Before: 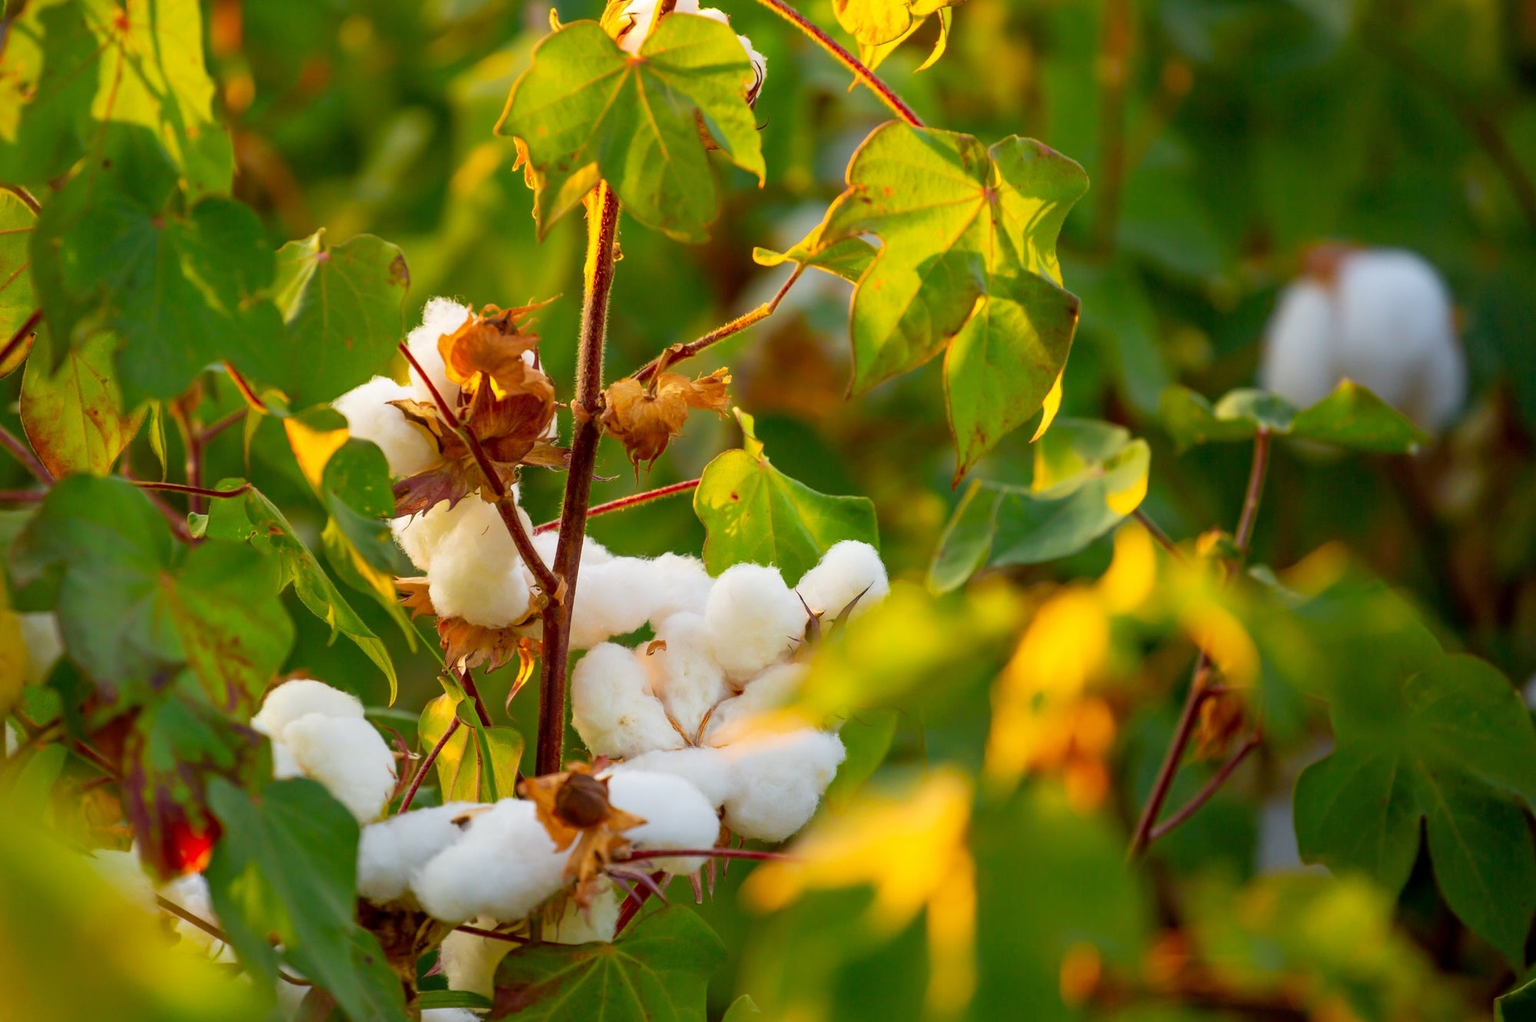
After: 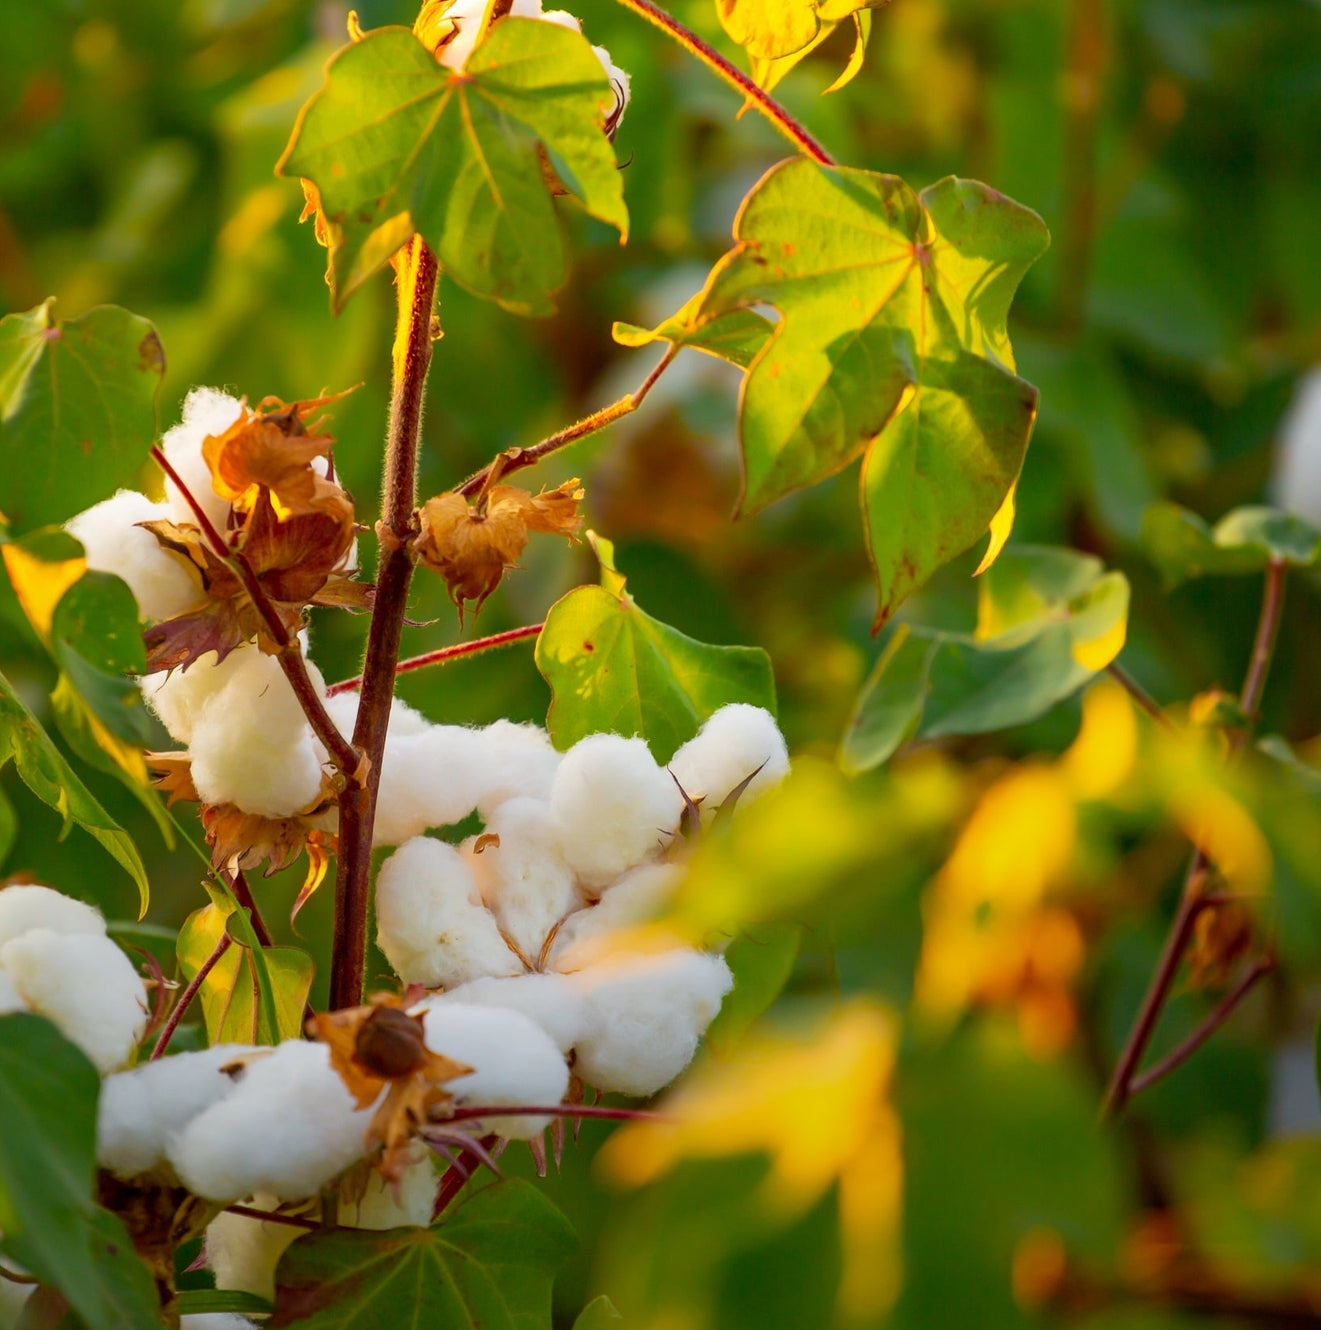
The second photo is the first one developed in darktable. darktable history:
crop and rotate: left 18.442%, right 15.508%
graduated density: rotation -180°, offset 24.95
